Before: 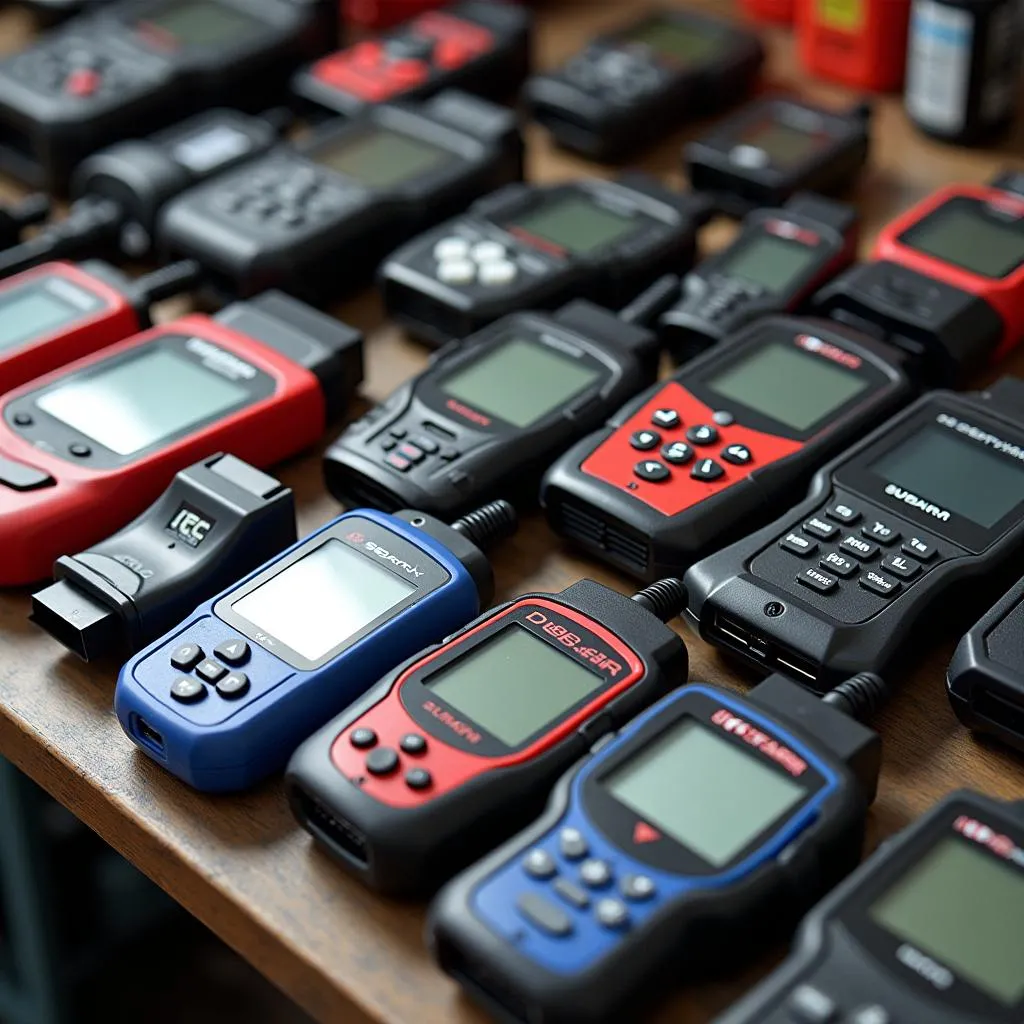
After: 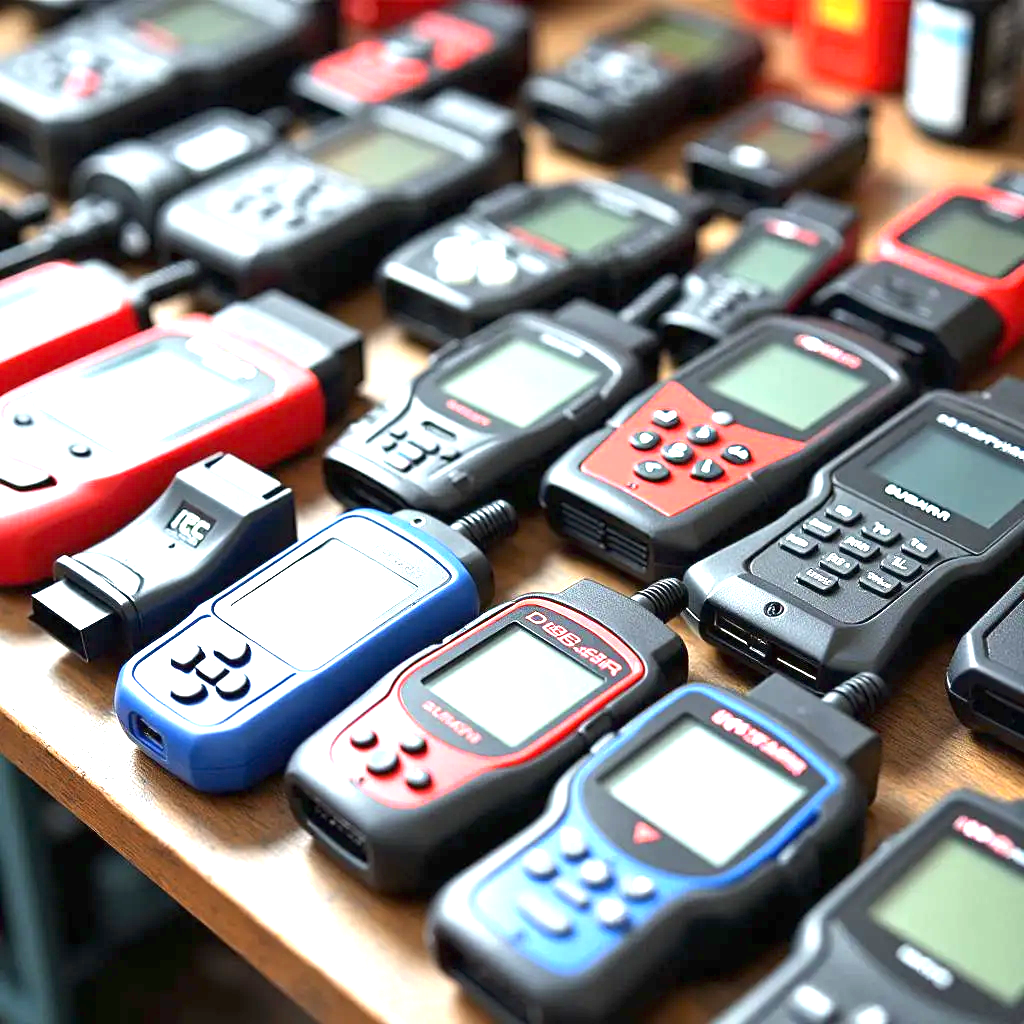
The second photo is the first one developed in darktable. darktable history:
exposure: black level correction 0, exposure 1.997 EV, compensate highlight preservation false
